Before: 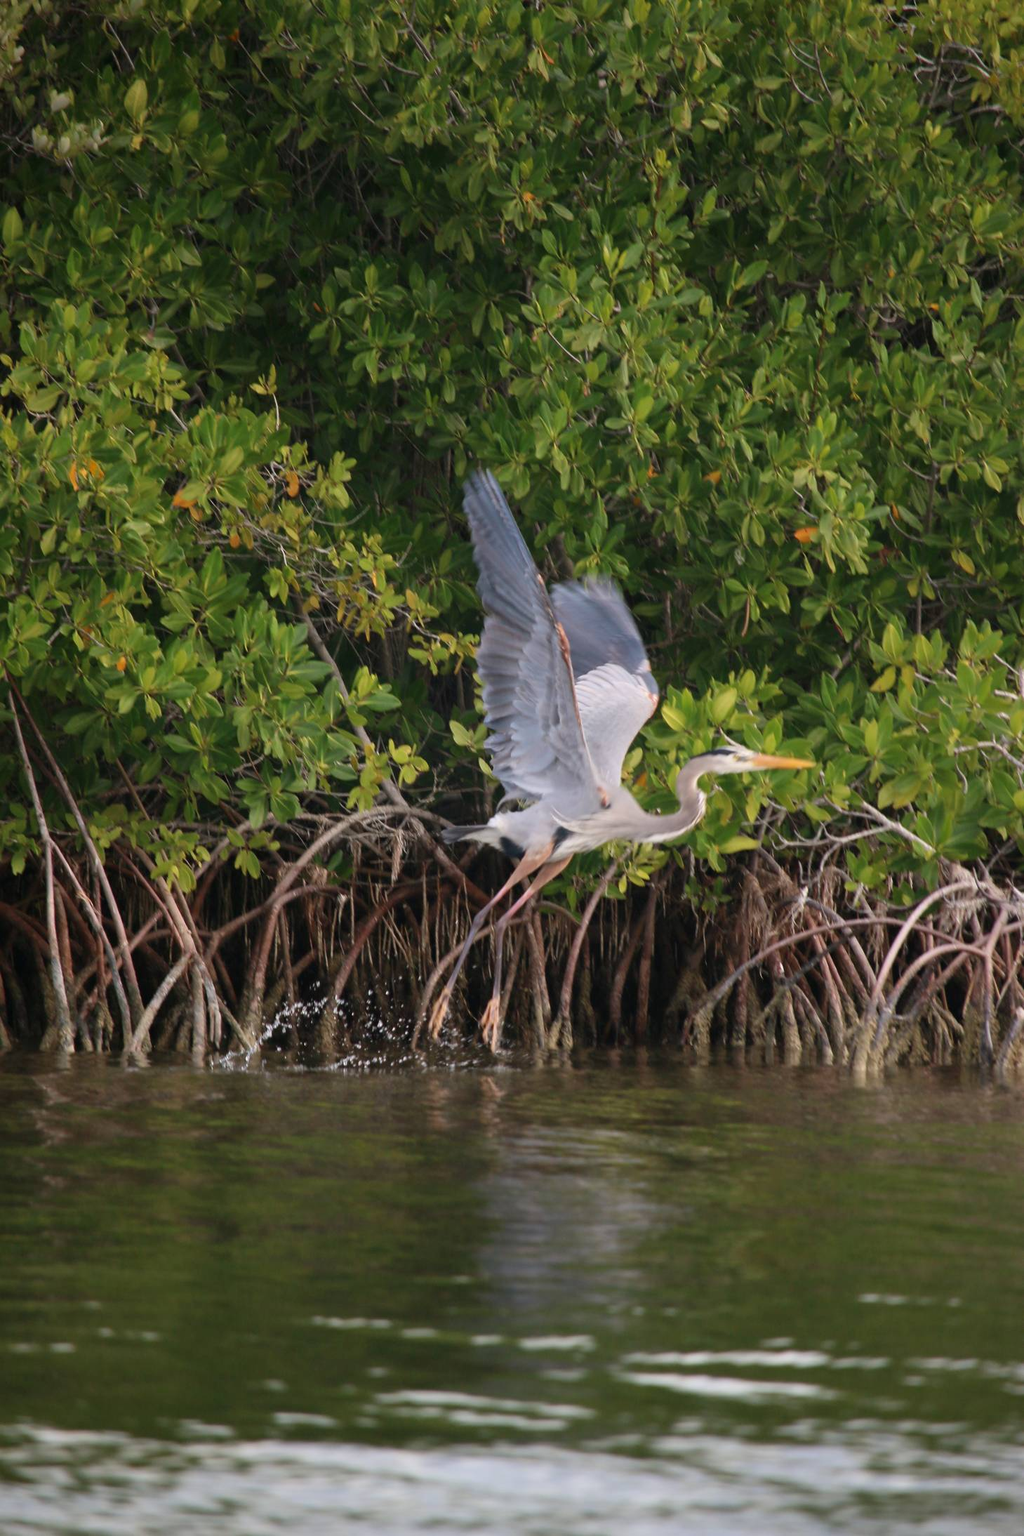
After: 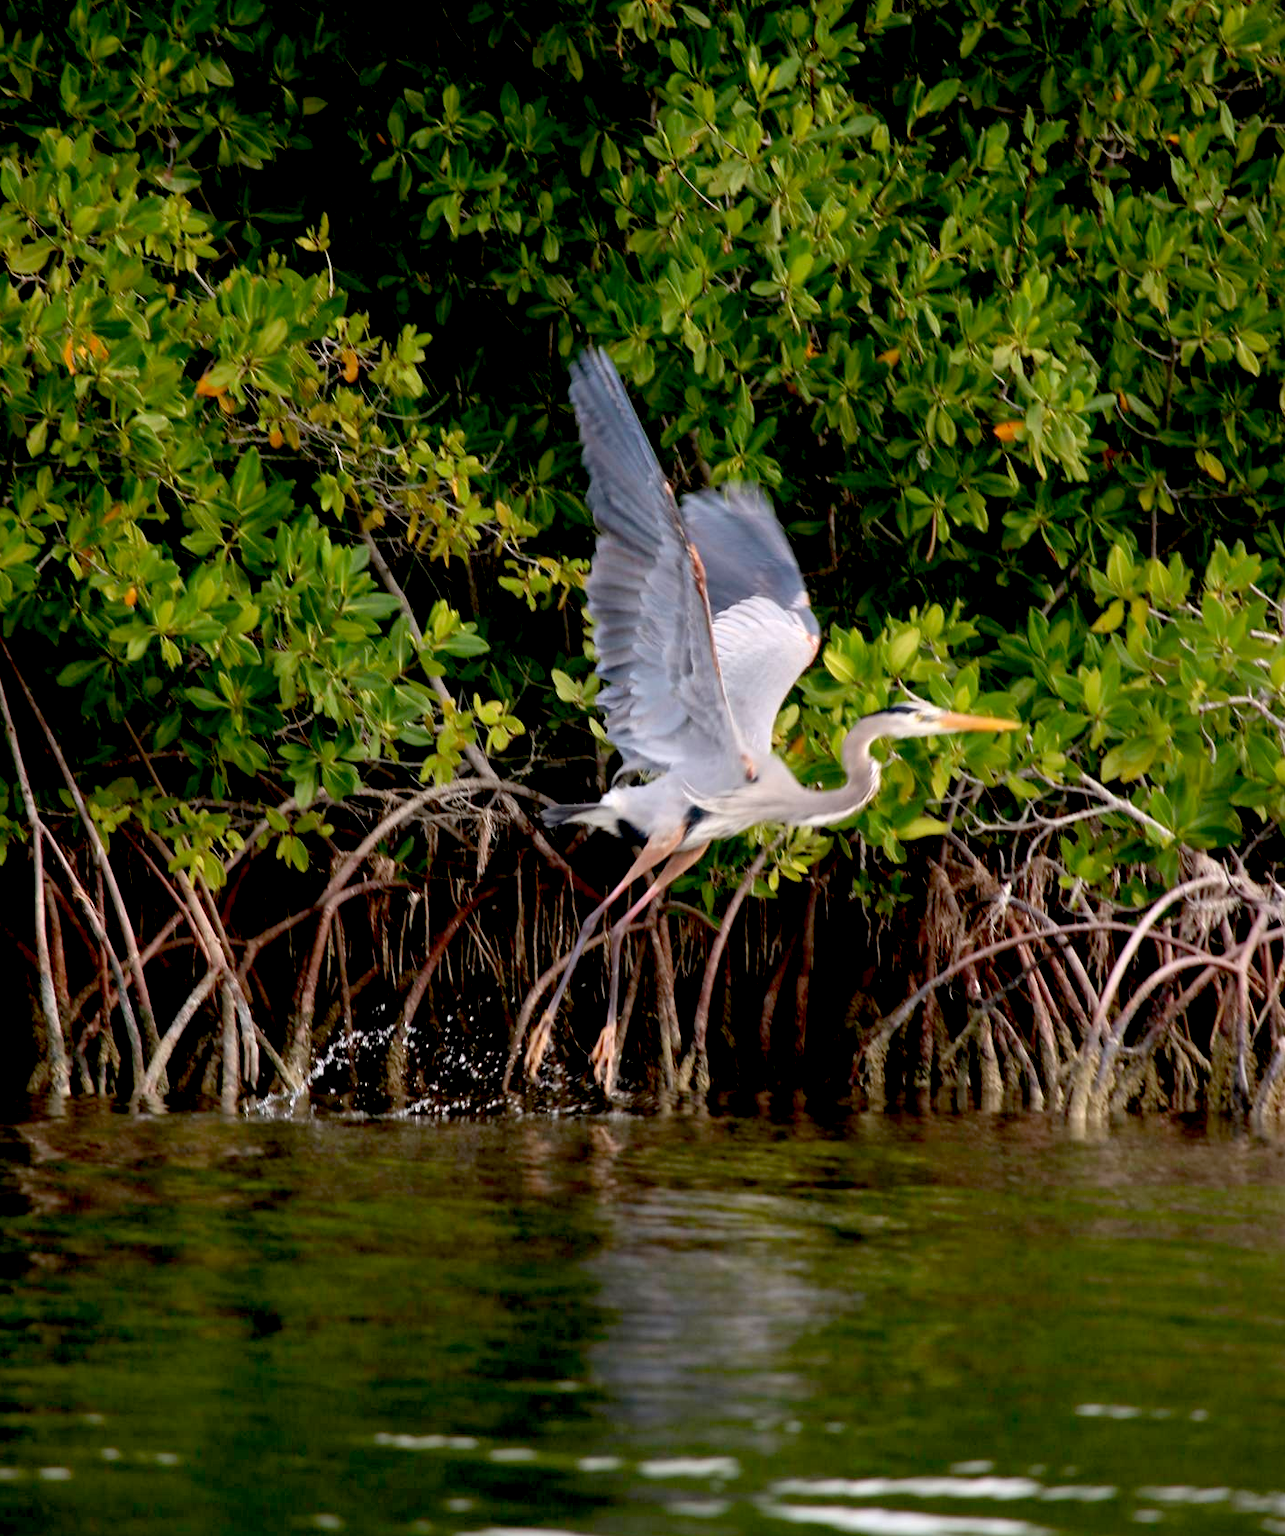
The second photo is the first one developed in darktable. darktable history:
exposure: black level correction 0.031, exposure 0.331 EV, compensate highlight preservation false
crop and rotate: left 1.927%, top 12.973%, right 0.187%, bottom 9.043%
